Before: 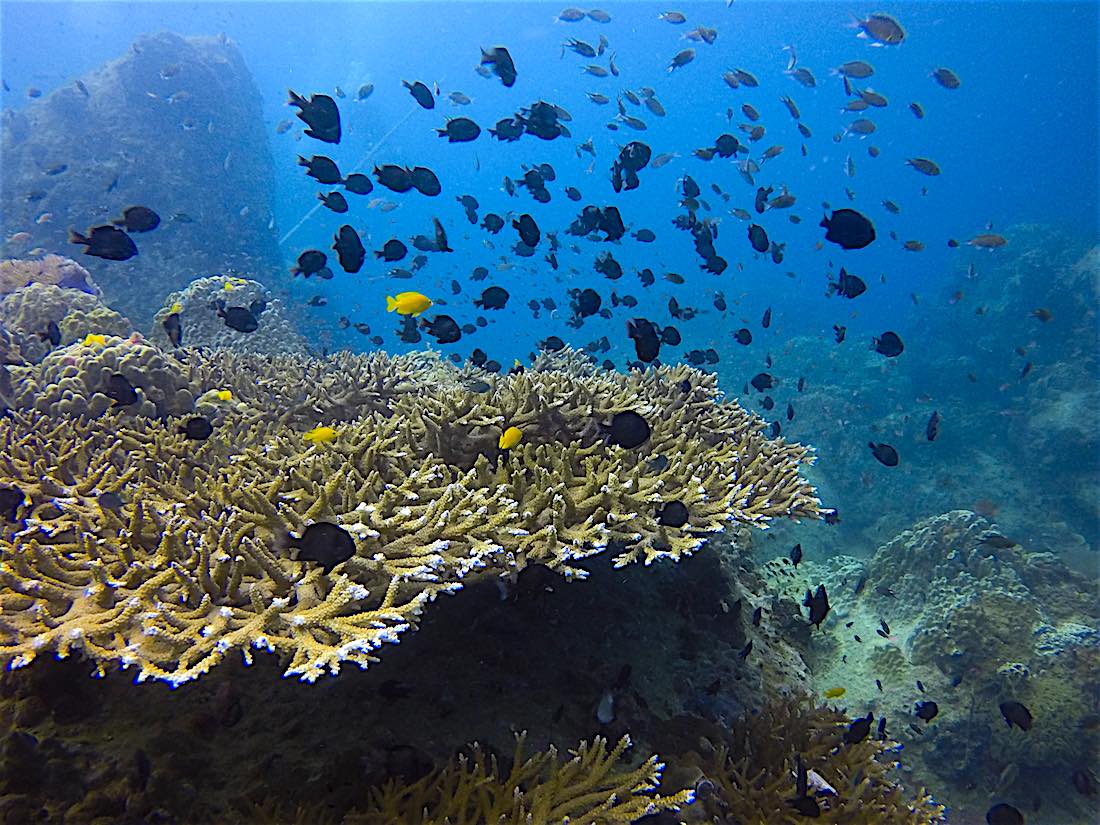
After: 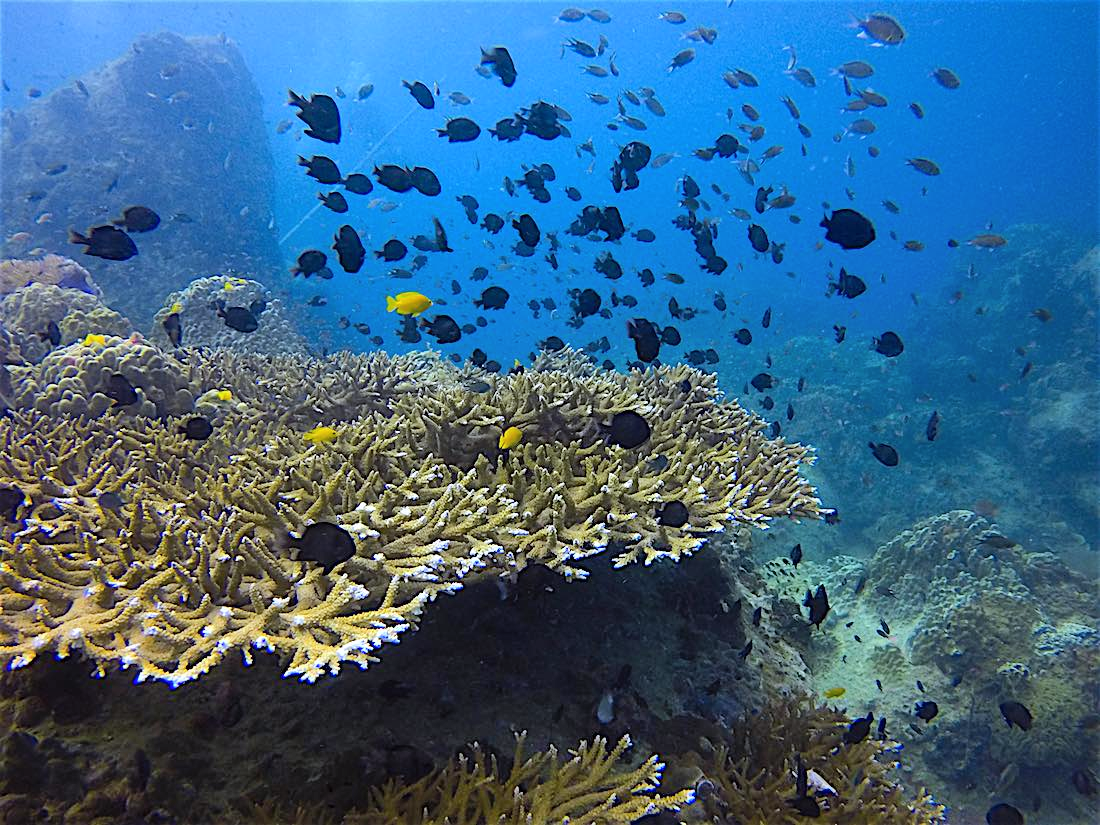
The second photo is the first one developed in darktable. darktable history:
base curve: curves: ch0 [(0, 0) (0.297, 0.298) (1, 1)], preserve colors none
shadows and highlights: white point adjustment 1, soften with gaussian
white balance: red 0.98, blue 1.034
